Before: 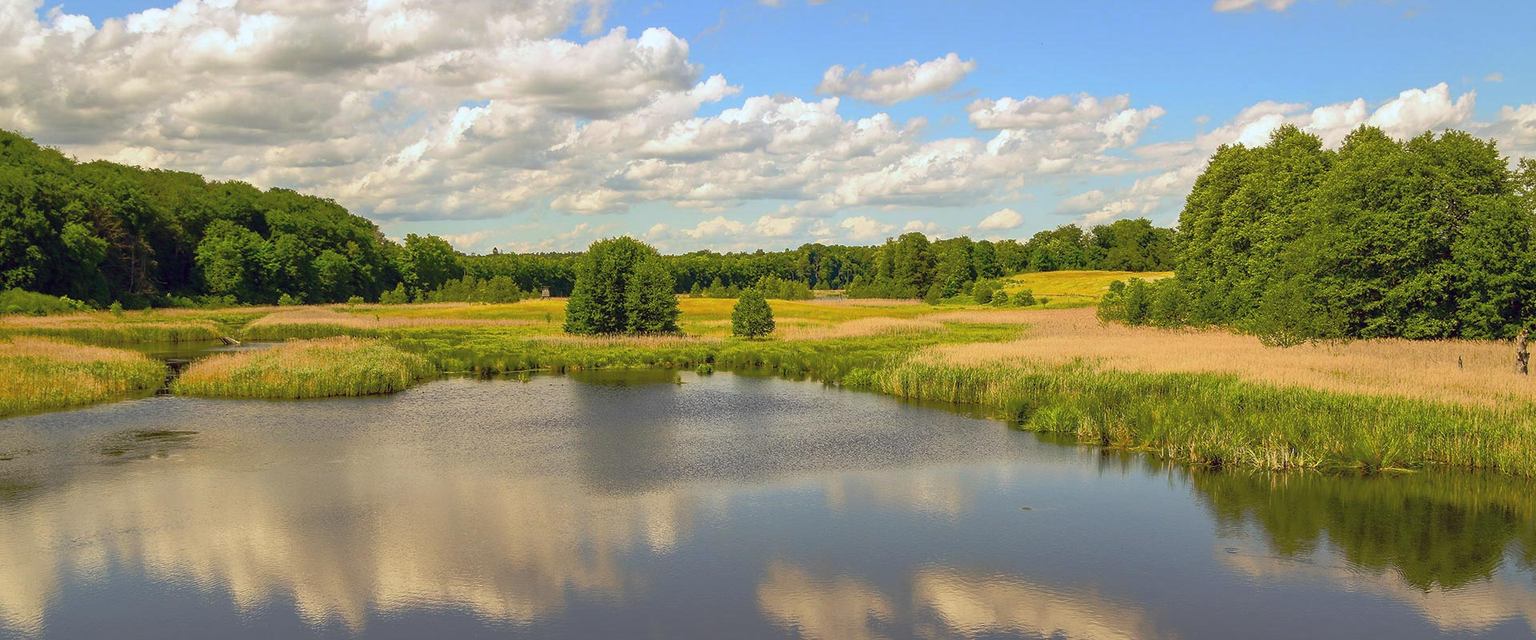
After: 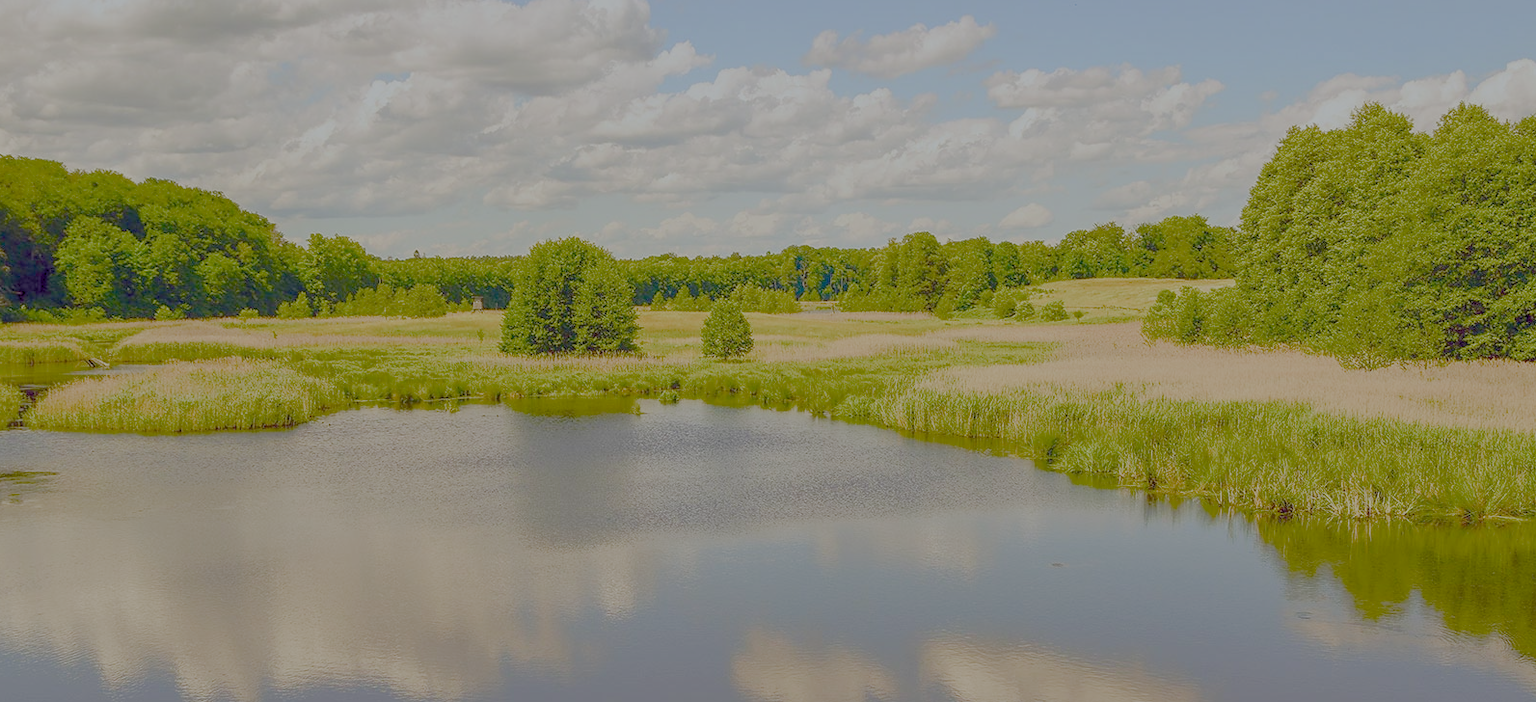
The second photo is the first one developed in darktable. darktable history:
filmic rgb: black relative exposure -15.94 EV, white relative exposure 7.99 EV, hardness 4.19, latitude 49.52%, contrast 0.502, preserve chrominance no, color science v3 (2019), use custom middle-gray values true
color balance rgb: power › hue 327.27°, linear chroma grading › shadows 19.671%, linear chroma grading › highlights 3.157%, linear chroma grading › mid-tones 10.485%, perceptual saturation grading › global saturation 20%, perceptual saturation grading › highlights -50.514%, perceptual saturation grading › shadows 30.738%, perceptual brilliance grading › global brilliance 9.728%, perceptual brilliance grading › shadows 15.368%
crop: left 9.762%, top 6.252%, right 7.254%, bottom 2.611%
